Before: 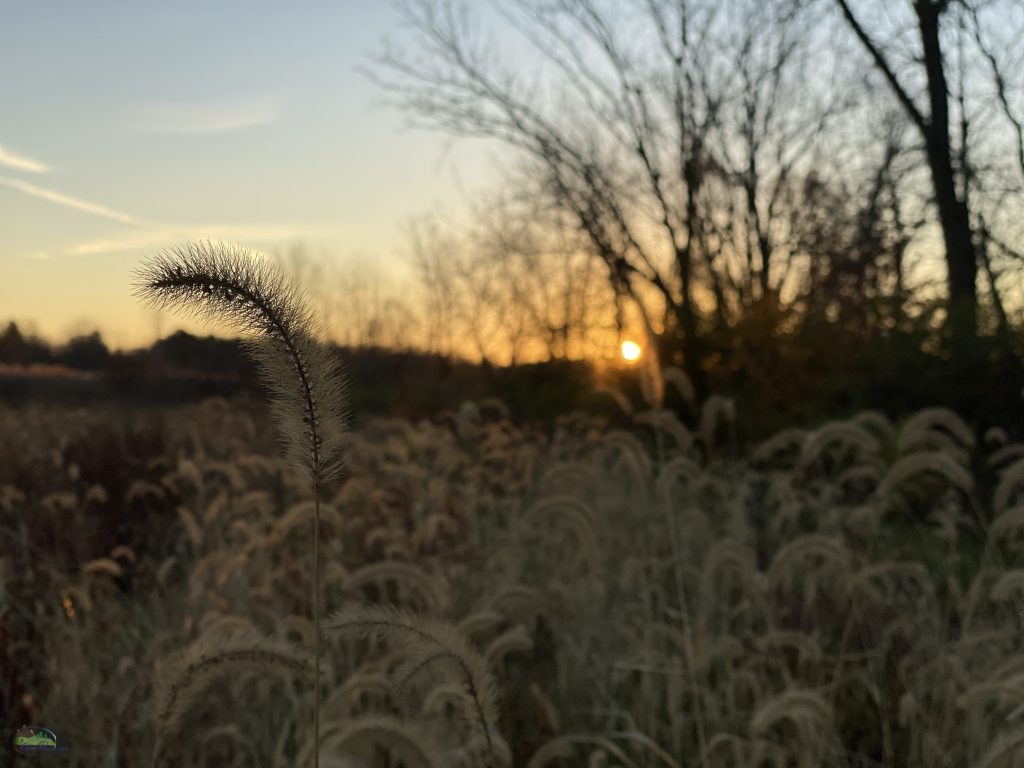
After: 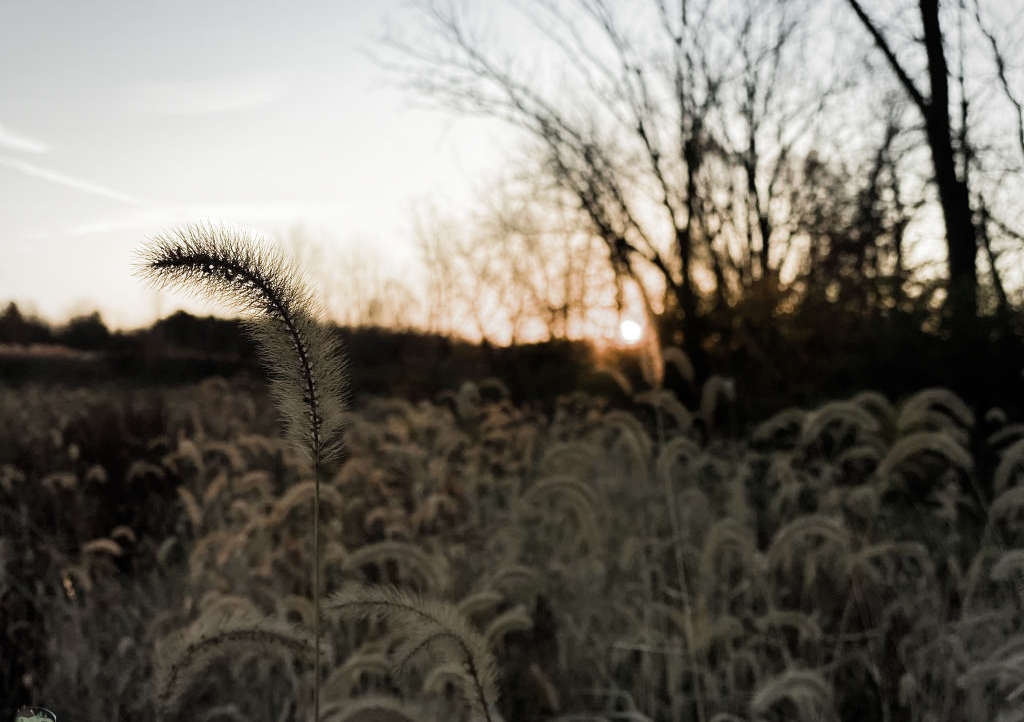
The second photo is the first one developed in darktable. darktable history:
contrast brightness saturation: saturation -0.086
exposure: black level correction 0, exposure 0.694 EV, compensate highlight preservation false
vignetting: brightness -0.17, automatic ratio true, unbound false
filmic rgb: black relative exposure -8.09 EV, white relative exposure 3.01 EV, threshold 2.97 EV, hardness 5.35, contrast 1.252, add noise in highlights 0.002, color science v3 (2019), use custom middle-gray values true, contrast in highlights soft, enable highlight reconstruction true
crop and rotate: top 2.653%, bottom 3.29%
